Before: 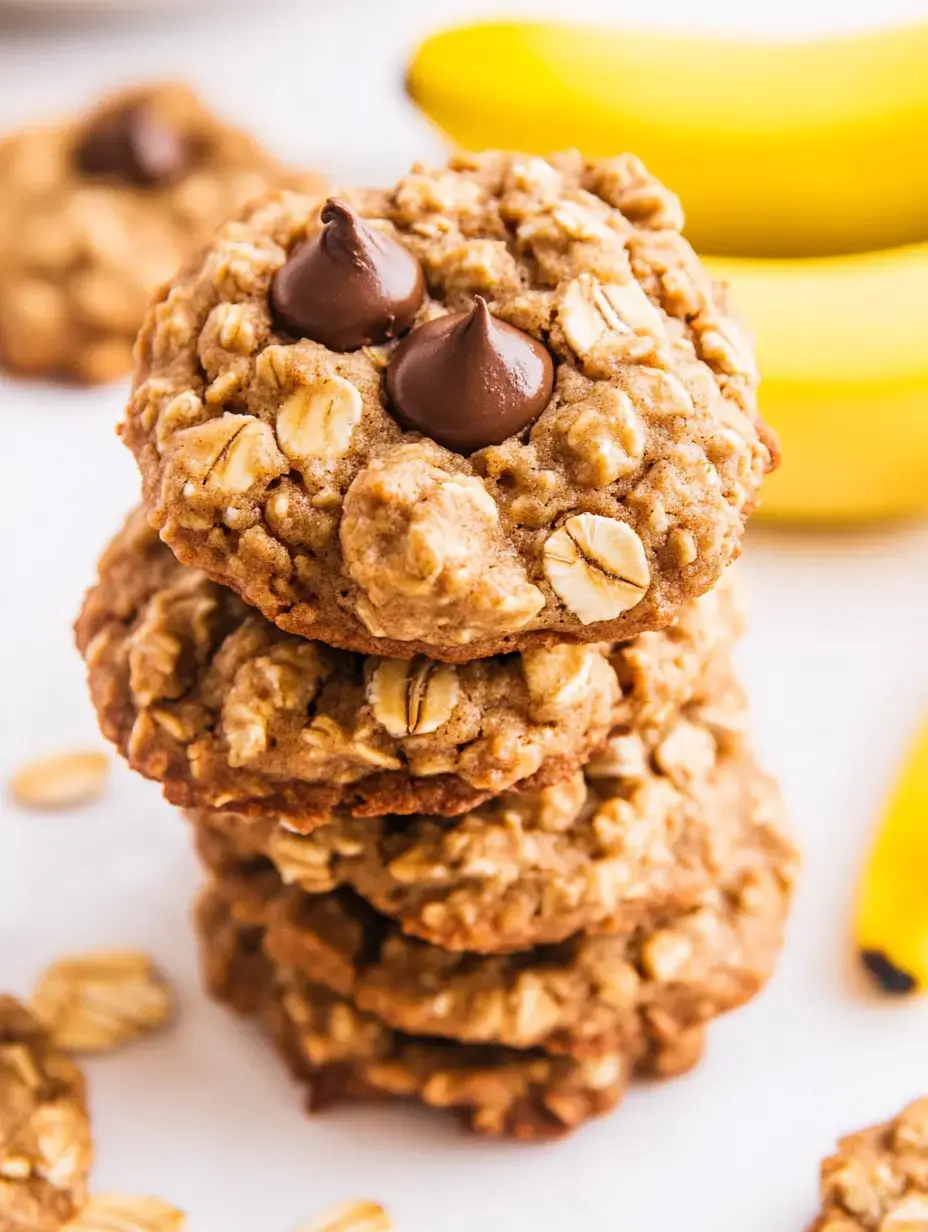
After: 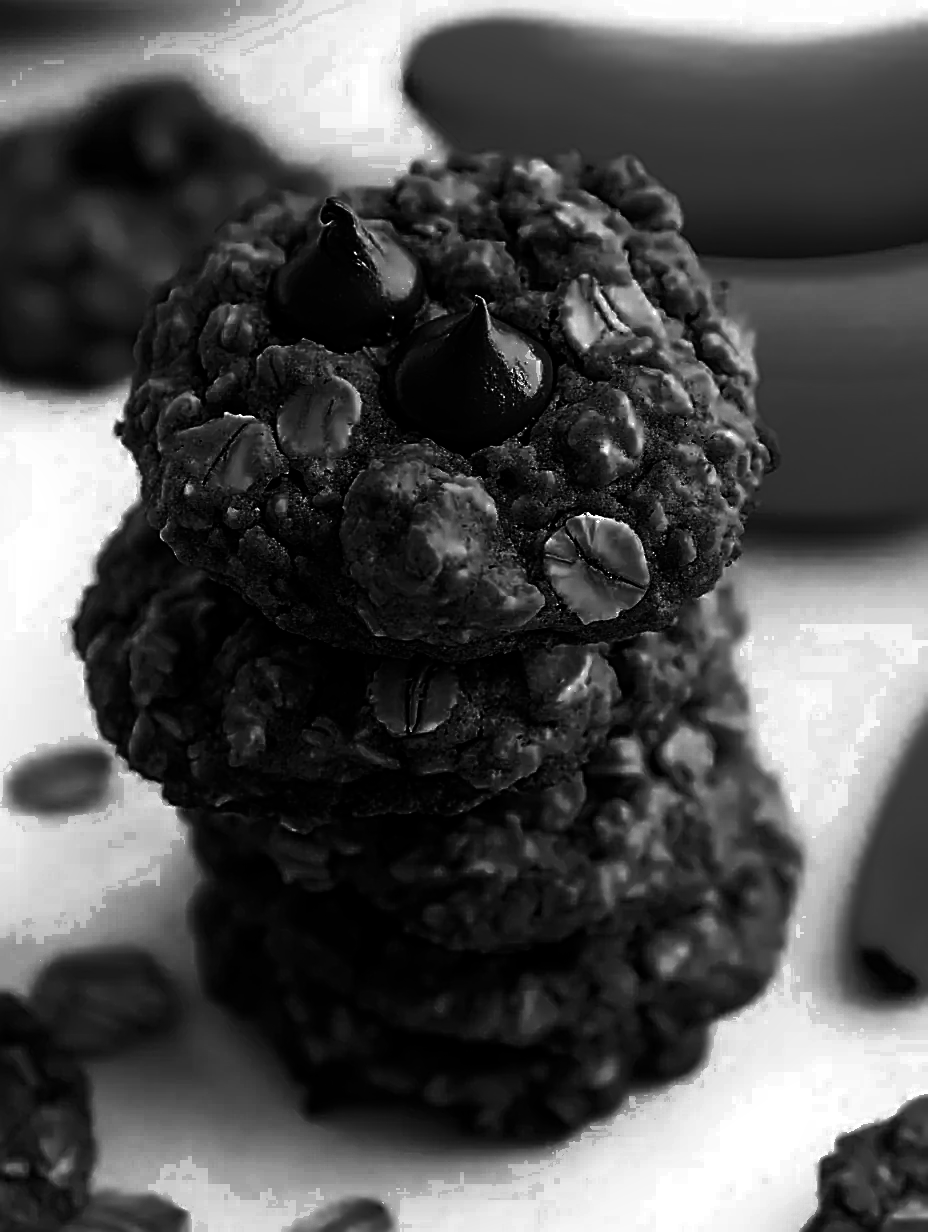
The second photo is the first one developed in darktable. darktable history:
shadows and highlights: shadows -54.8, highlights 86.73, highlights color adjustment 0.833%, soften with gaussian
color zones: curves: ch0 [(0.287, 0.048) (0.493, 0.484) (0.737, 0.816)]; ch1 [(0, 0) (0.143, 0) (0.286, 0) (0.429, 0) (0.571, 0) (0.714, 0) (0.857, 0)]
contrast brightness saturation: brightness -0.984, saturation 0.999
sharpen: amount 1.87
